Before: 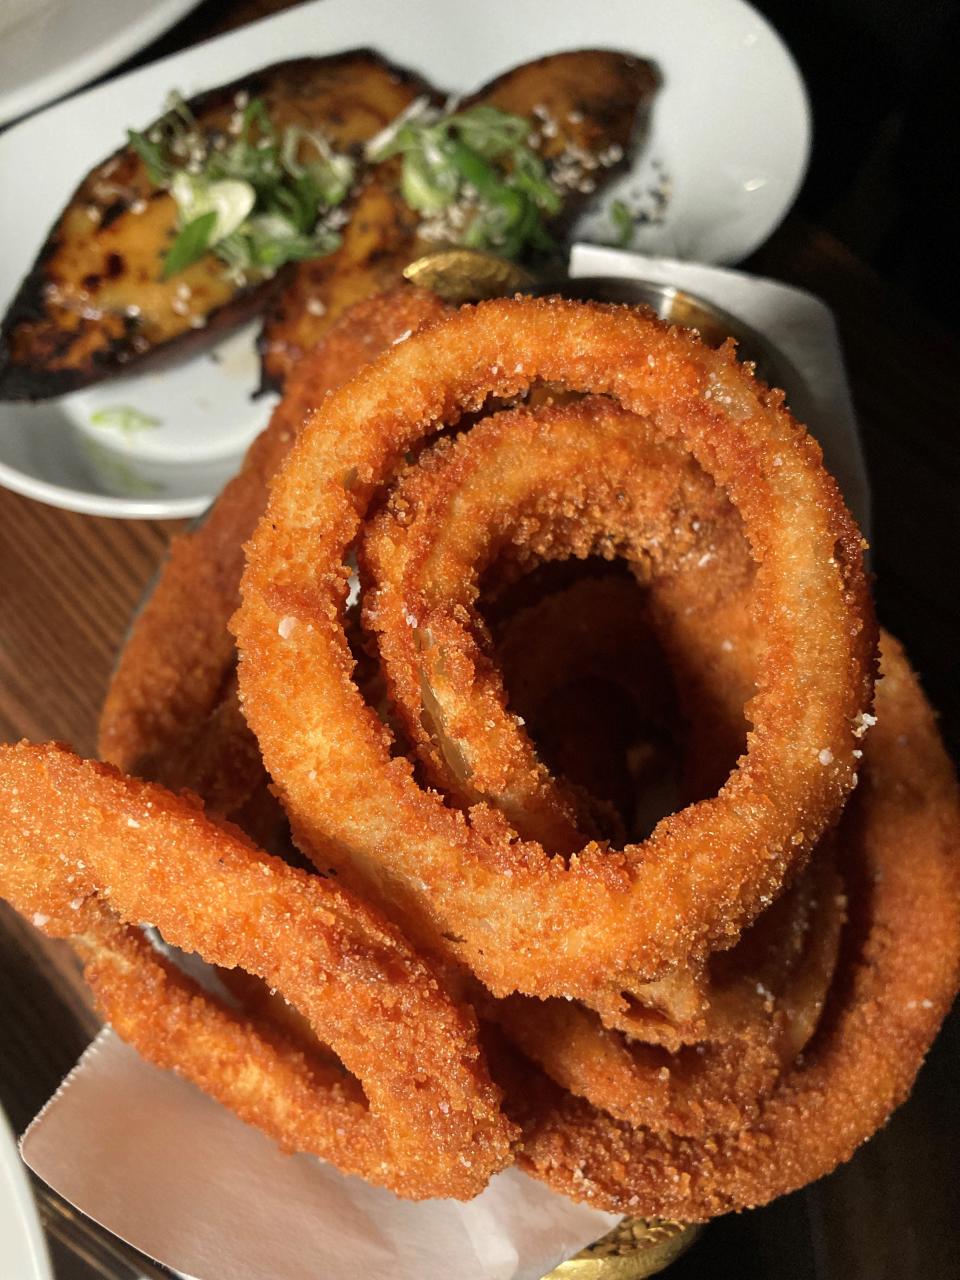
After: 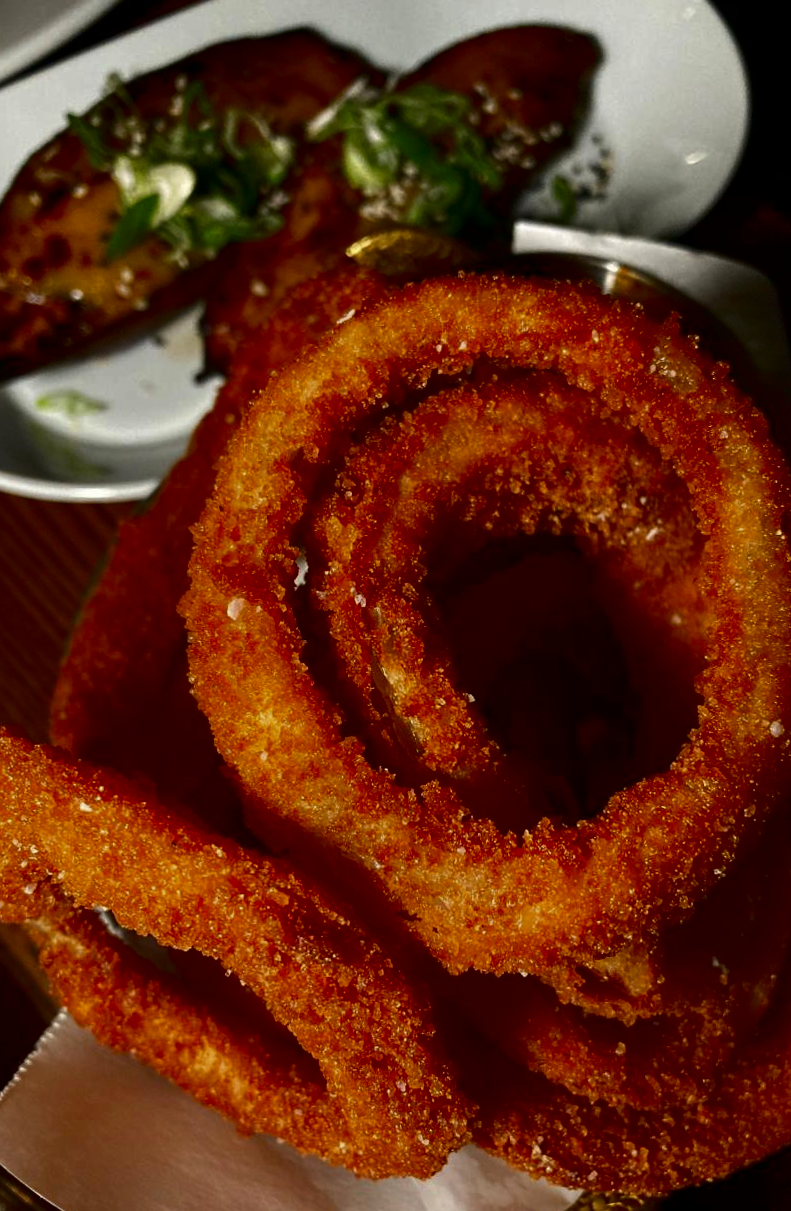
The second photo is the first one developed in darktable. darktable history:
crop and rotate: angle 1°, left 4.281%, top 0.642%, right 11.383%, bottom 2.486%
contrast brightness saturation: contrast 0.09, brightness -0.59, saturation 0.17
